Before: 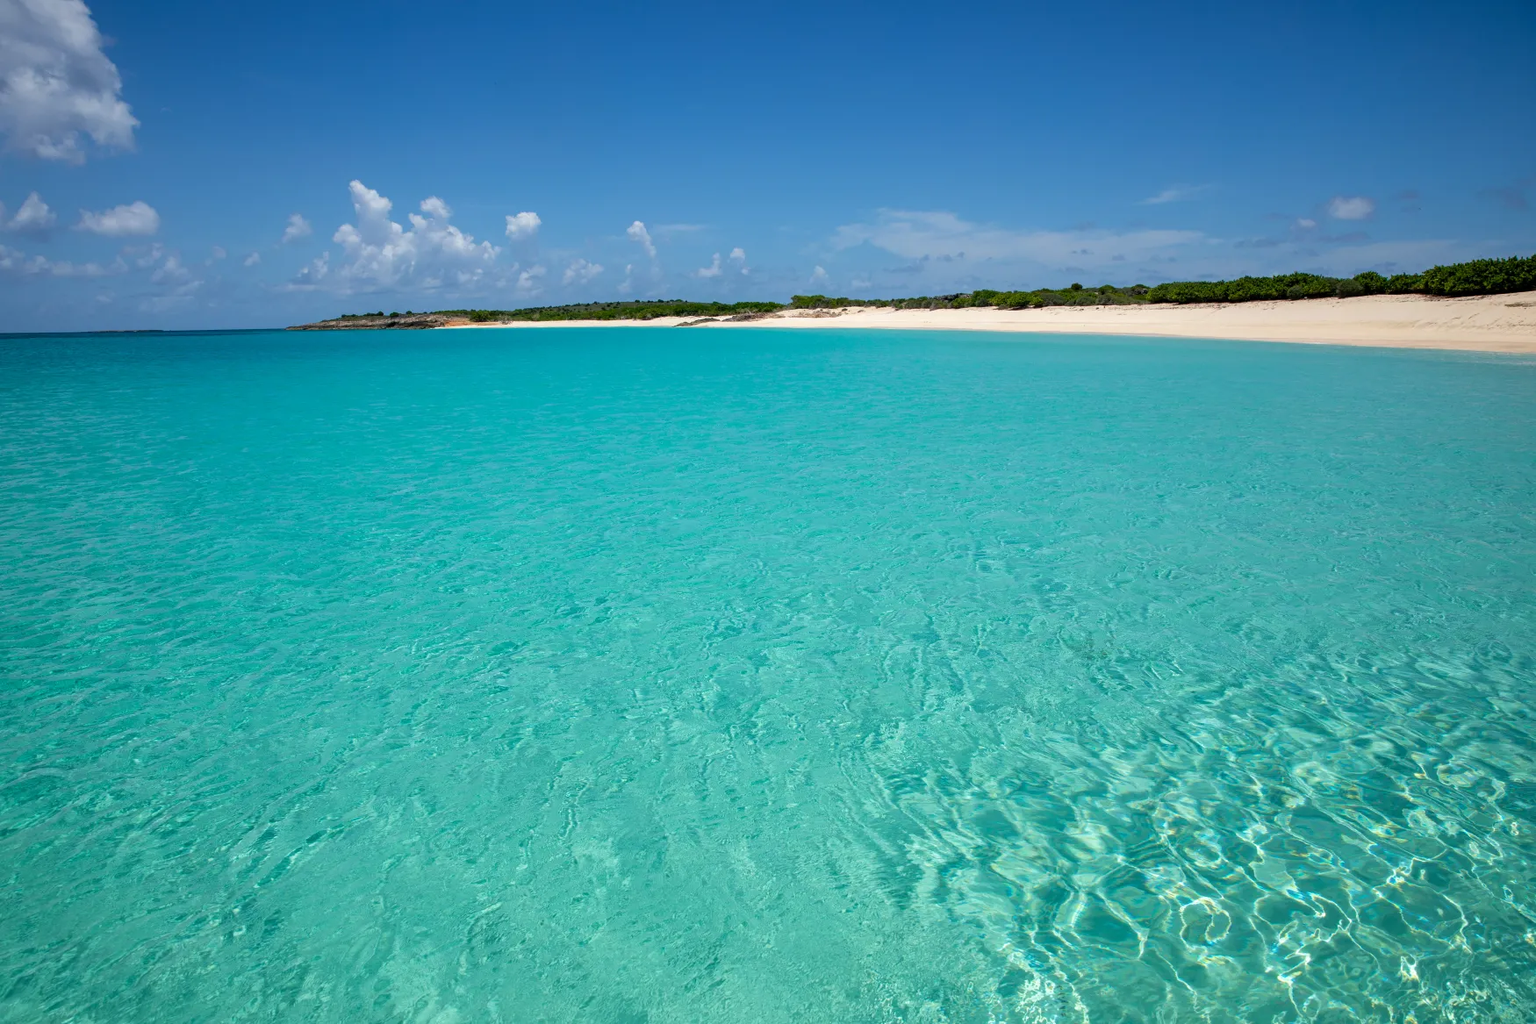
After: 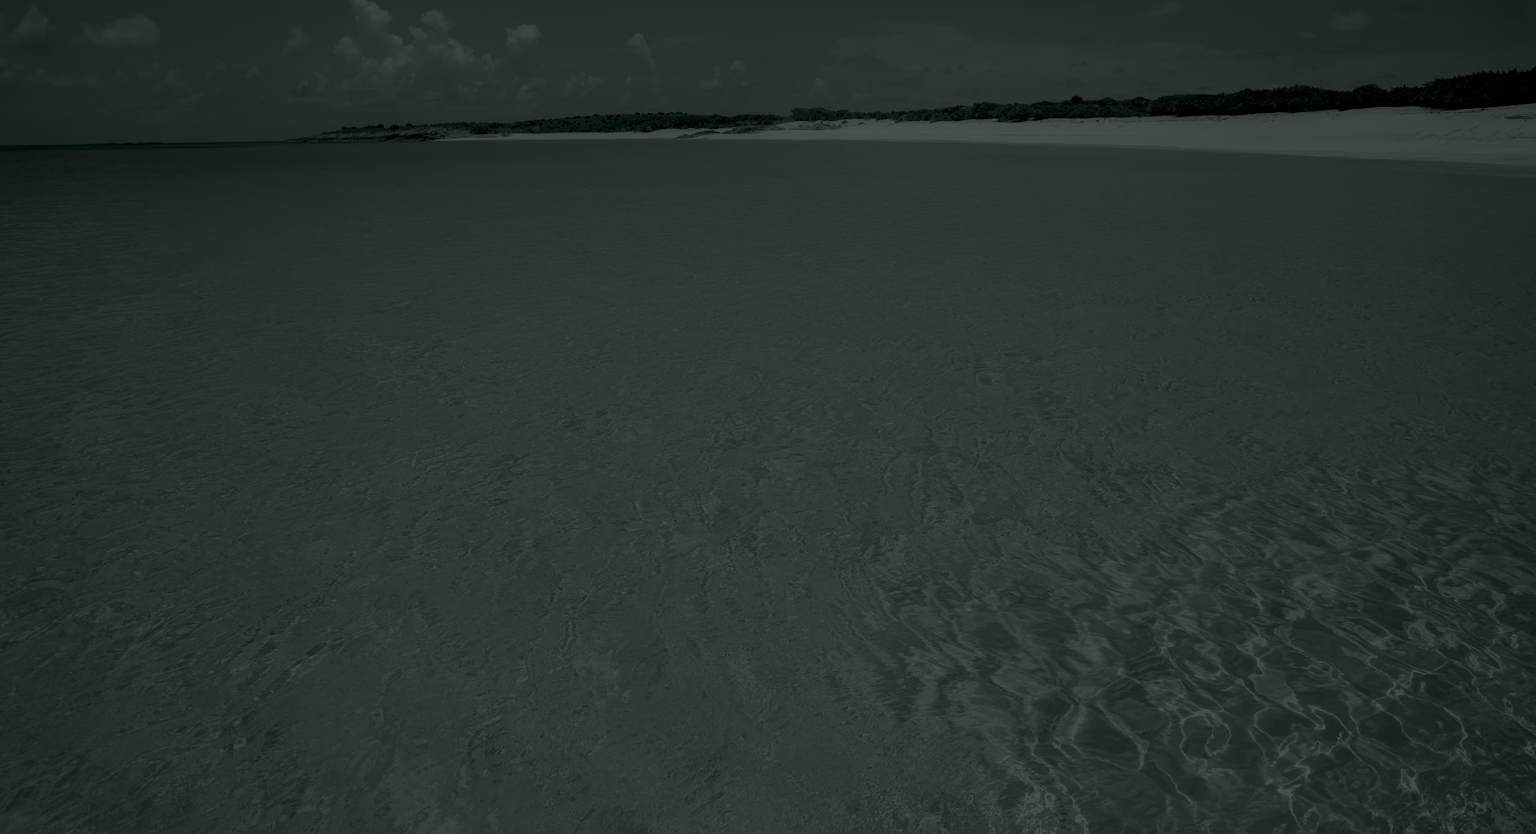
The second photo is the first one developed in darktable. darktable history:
contrast equalizer: octaves 7, y [[0.6 ×6], [0.55 ×6], [0 ×6], [0 ×6], [0 ×6]], mix -1
local contrast: on, module defaults
crop and rotate: top 18.507%
colorize: hue 90°, saturation 19%, lightness 1.59%, version 1
